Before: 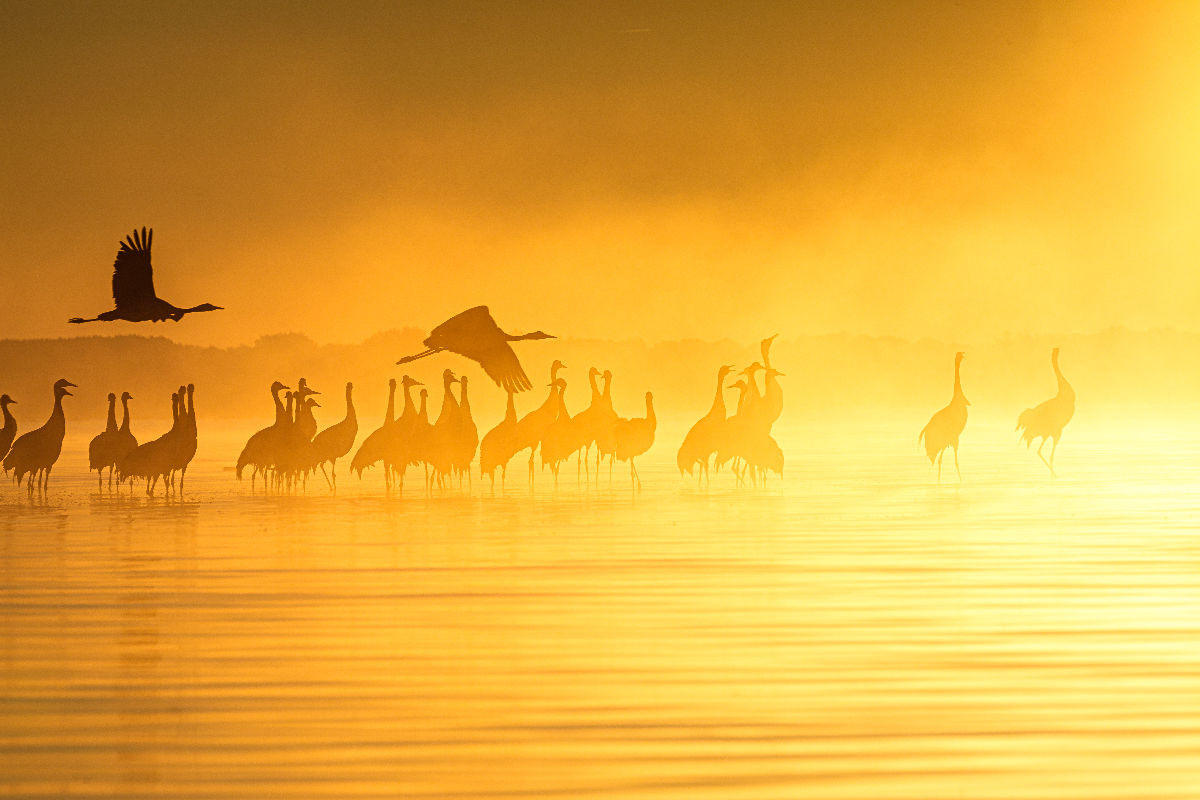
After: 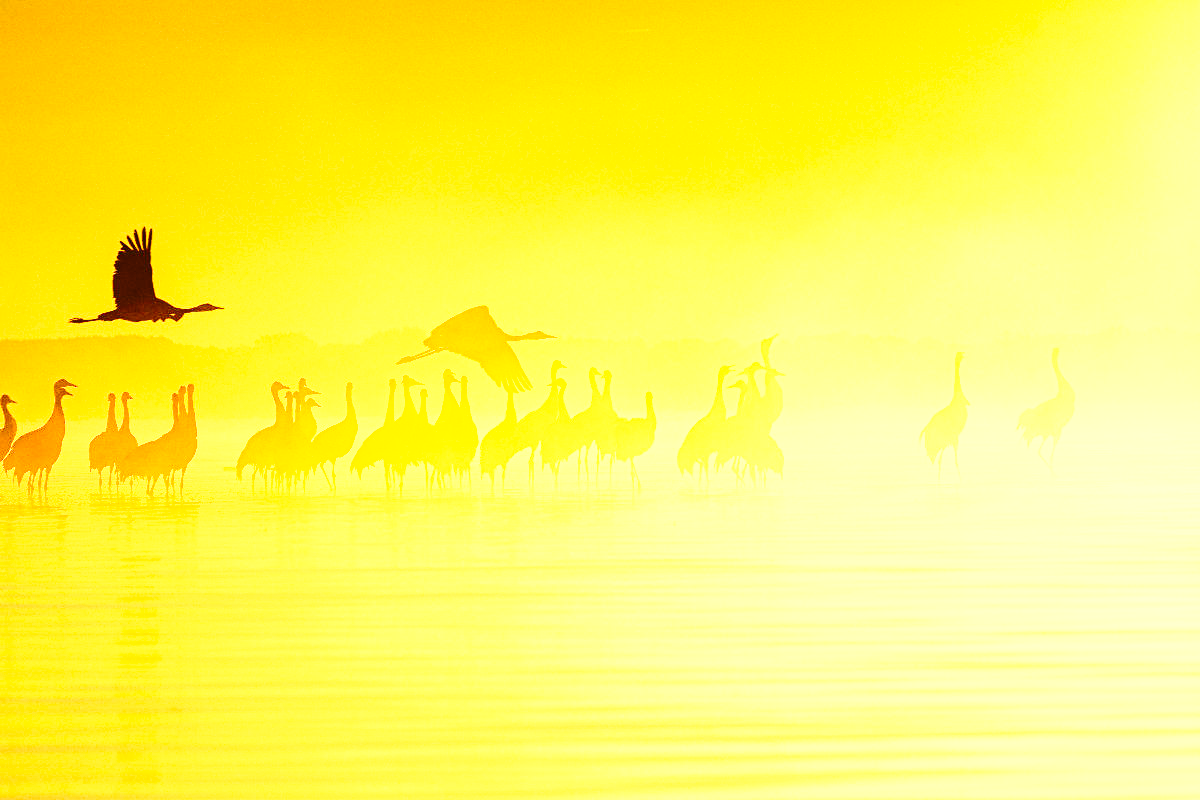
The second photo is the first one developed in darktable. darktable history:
contrast brightness saturation: contrast 0.24, brightness 0.091
tone equalizer: -8 EV -0.4 EV, -7 EV -0.386 EV, -6 EV -0.299 EV, -5 EV -0.185 EV, -3 EV 0.202 EV, -2 EV 0.304 EV, -1 EV 0.373 EV, +0 EV 0.399 EV
exposure: black level correction 0, exposure 0.933 EV, compensate highlight preservation false
color correction: highlights a* 2.62, highlights b* 22.78
base curve: curves: ch0 [(0, 0) (0.028, 0.03) (0.121, 0.232) (0.46, 0.748) (0.859, 0.968) (1, 1)], preserve colors none
